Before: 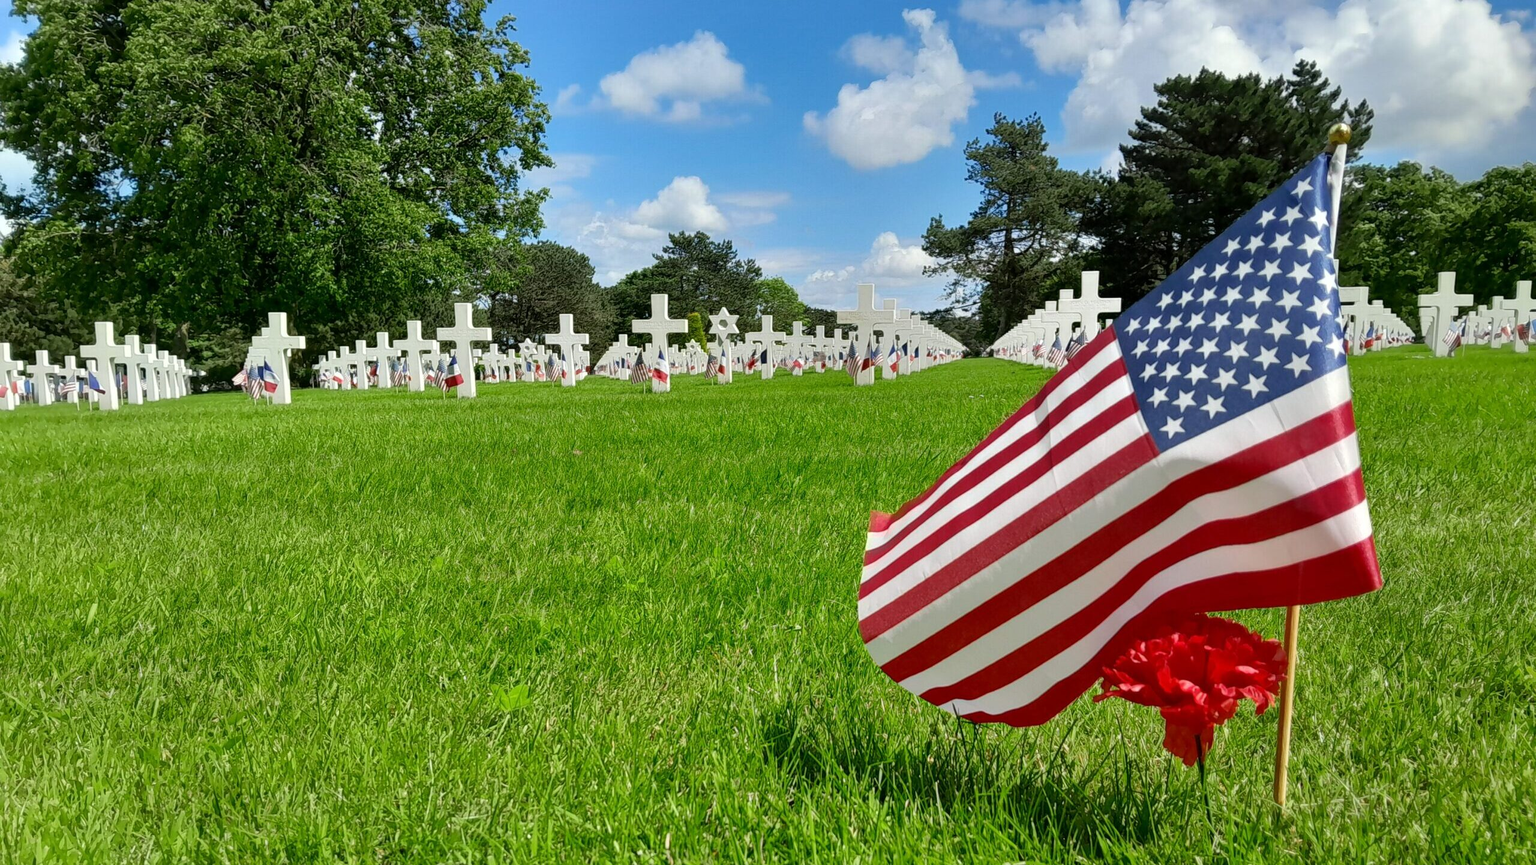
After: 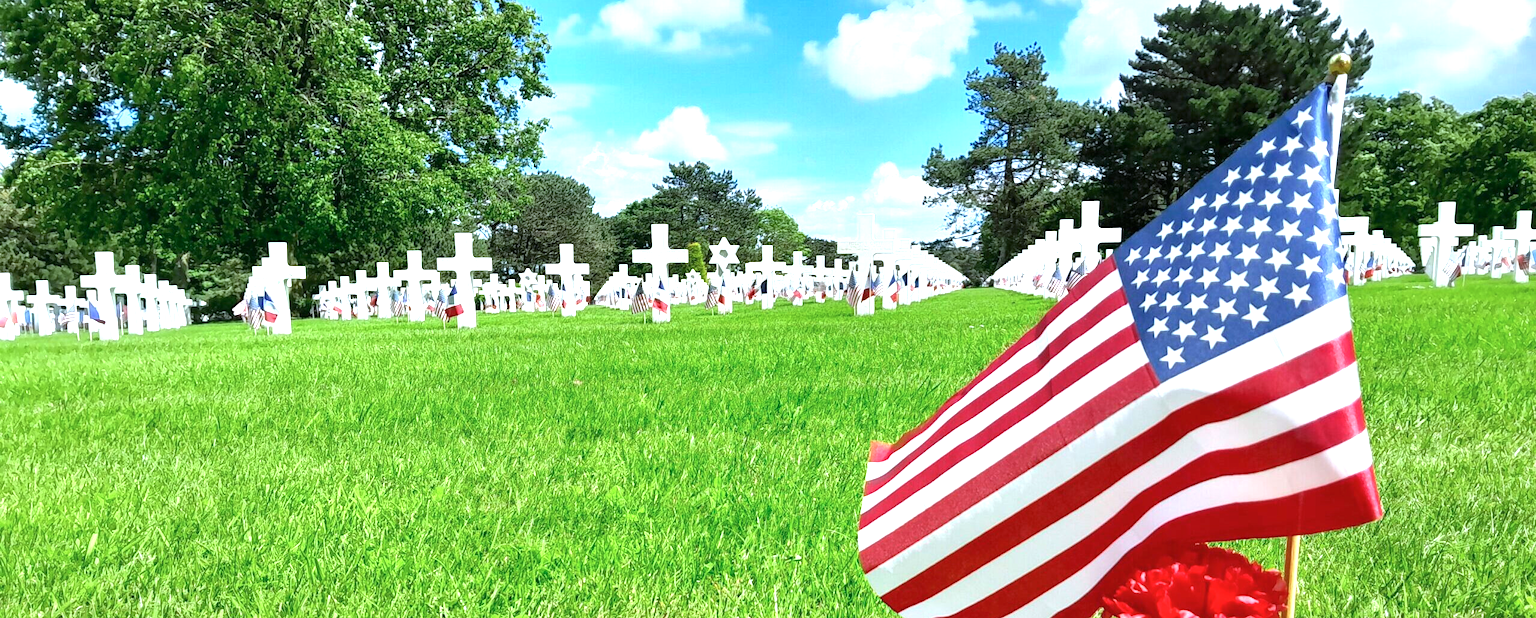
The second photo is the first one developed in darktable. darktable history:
exposure: black level correction 0, exposure 1.199 EV, compensate highlight preservation false
crop and rotate: top 8.146%, bottom 20.294%
color calibration: x 0.369, y 0.382, temperature 4315.38 K
